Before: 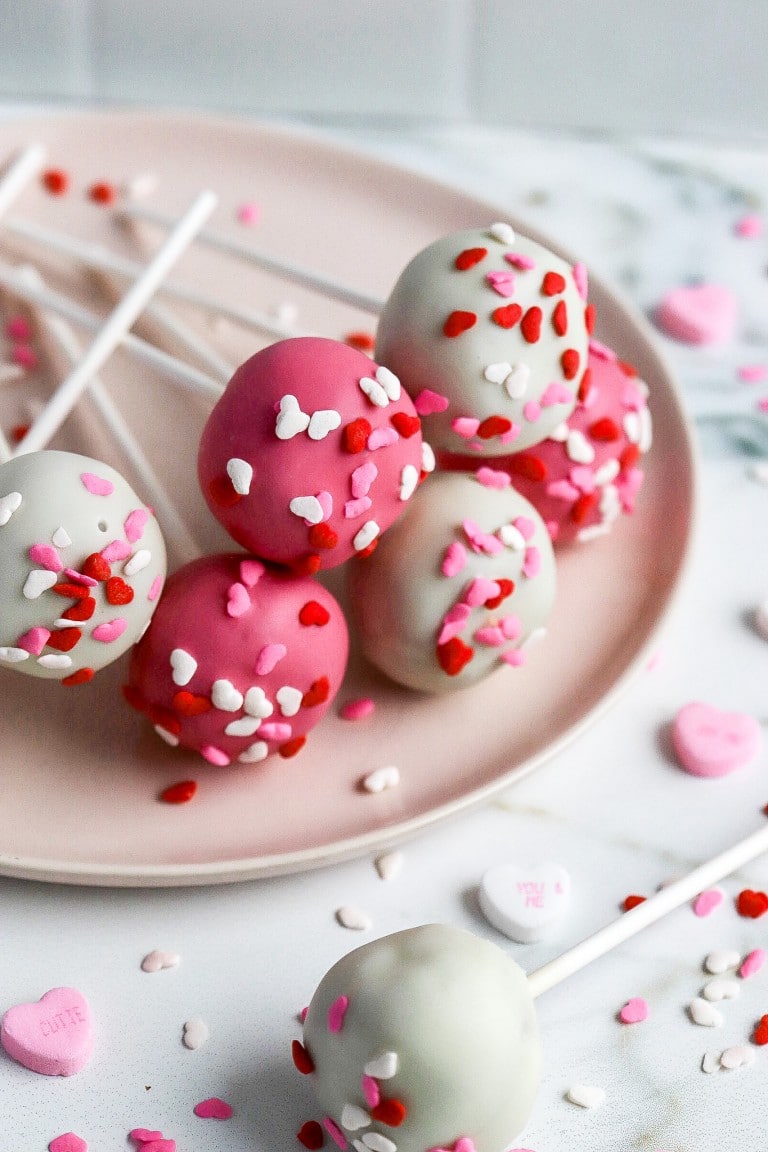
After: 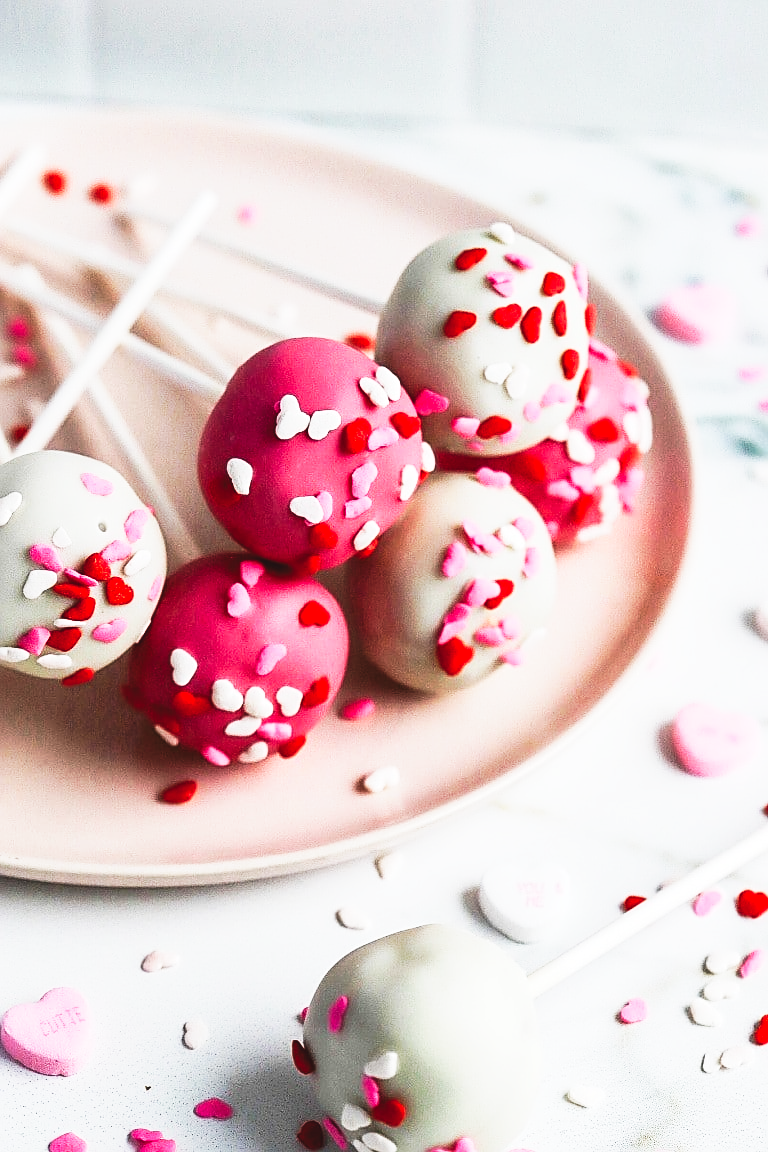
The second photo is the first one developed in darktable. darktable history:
tone curve: curves: ch0 [(0, 0.058) (0.198, 0.188) (0.512, 0.582) (0.625, 0.754) (0.81, 0.934) (1, 1)], preserve colors none
sharpen: on, module defaults
contrast brightness saturation: contrast 0.08, saturation 0.021
